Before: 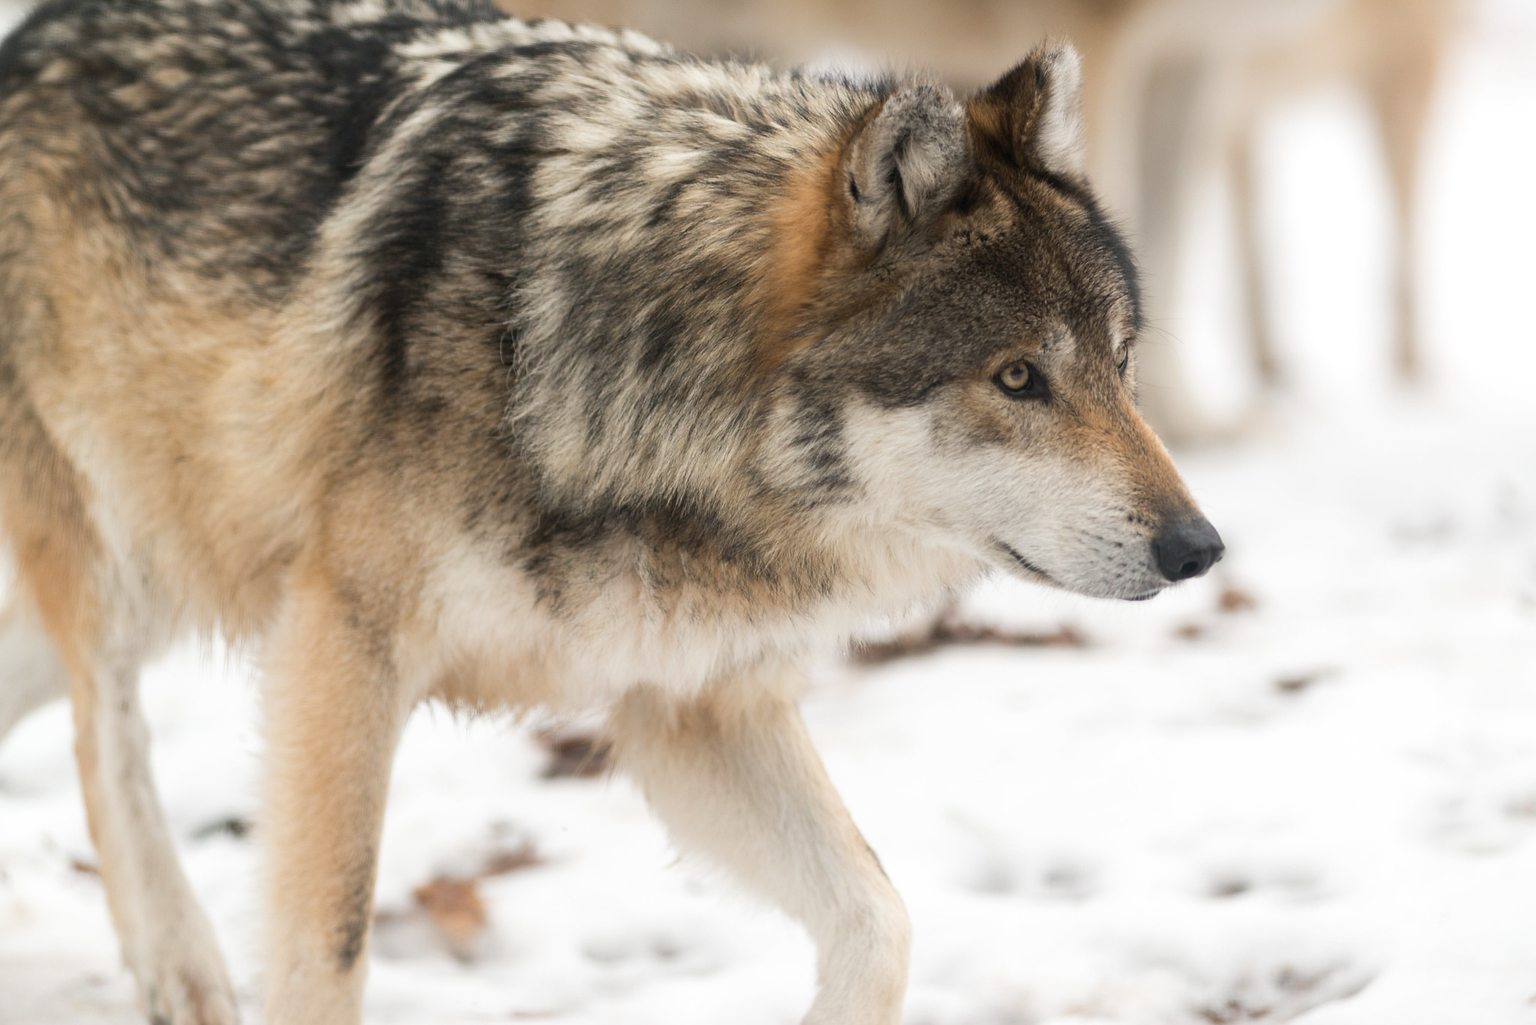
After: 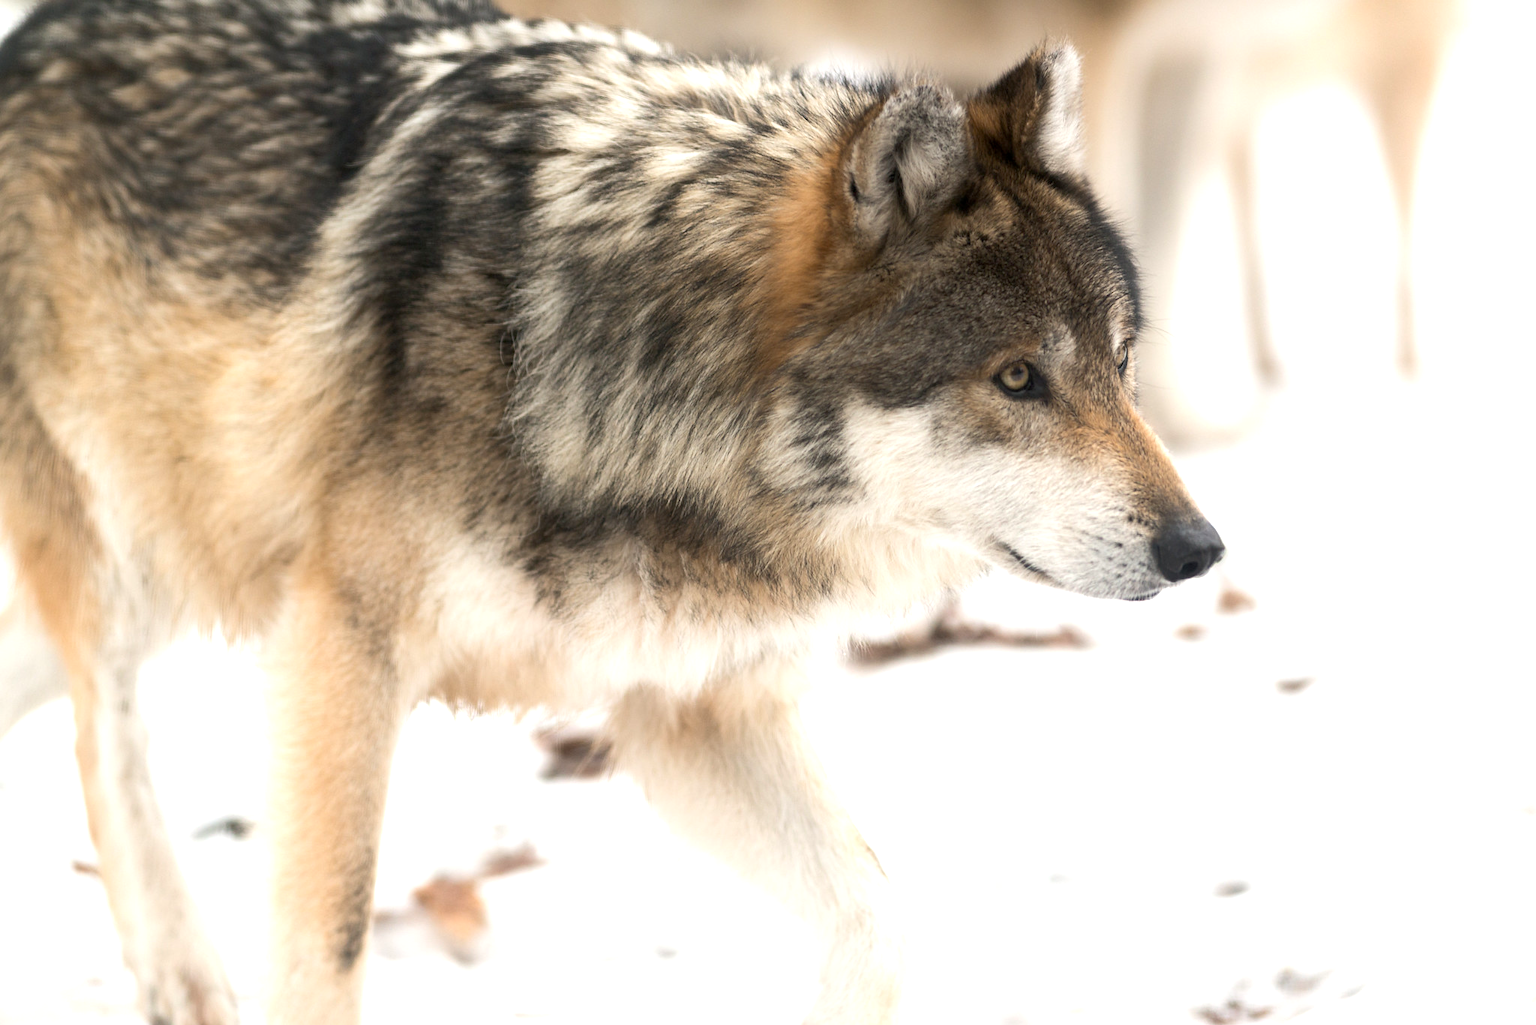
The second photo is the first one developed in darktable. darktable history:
tone equalizer: -8 EV 0 EV, -7 EV 0.001 EV, -6 EV -0.005 EV, -5 EV -0.014 EV, -4 EV -0.06 EV, -3 EV -0.217 EV, -2 EV -0.25 EV, -1 EV 0.11 EV, +0 EV 0.292 EV, mask exposure compensation -0.484 EV
exposure: black level correction 0.003, exposure 0.38 EV, compensate highlight preservation false
